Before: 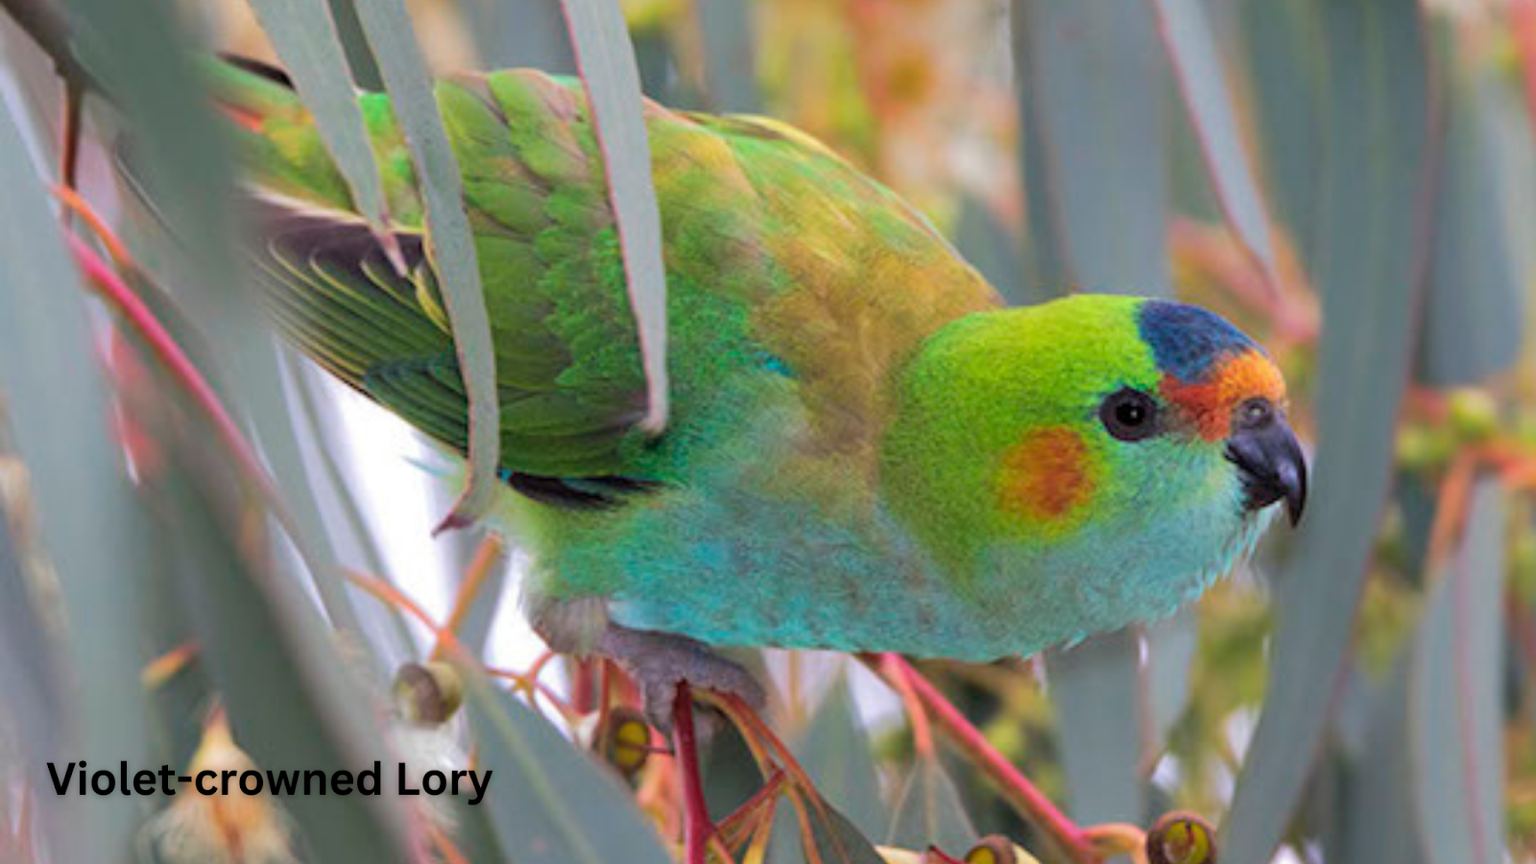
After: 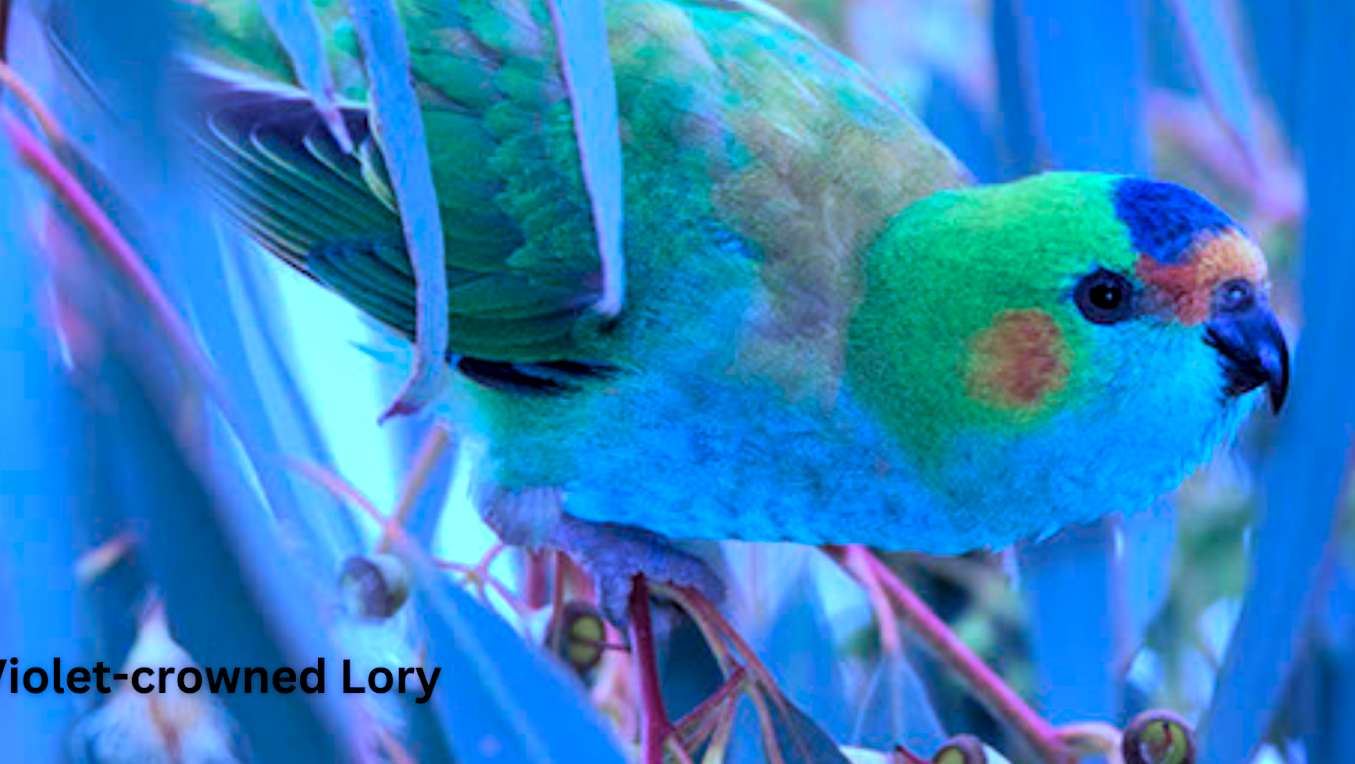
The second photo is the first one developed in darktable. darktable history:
crop and rotate: left 4.595%, top 15.08%, right 10.715%
levels: white 99.94%, levels [0.016, 0.5, 0.996]
color calibration: illuminant as shot in camera, x 0.482, y 0.431, temperature 2436.78 K
local contrast: highlights 90%, shadows 83%
